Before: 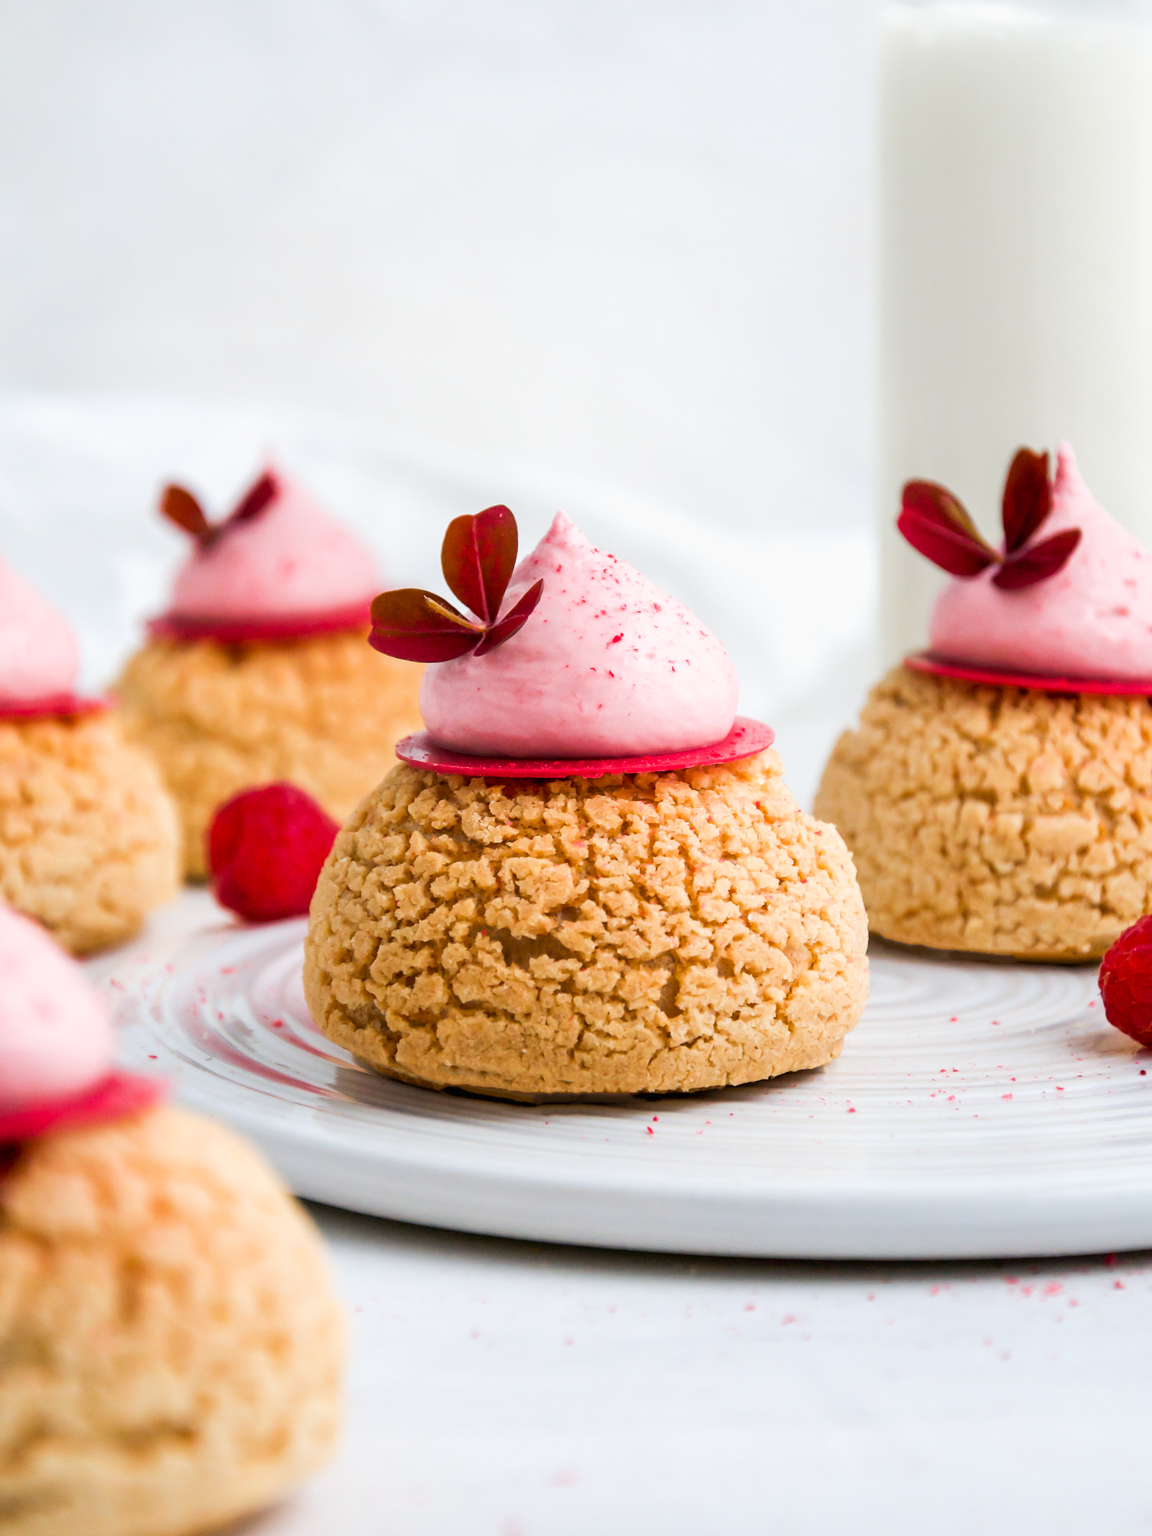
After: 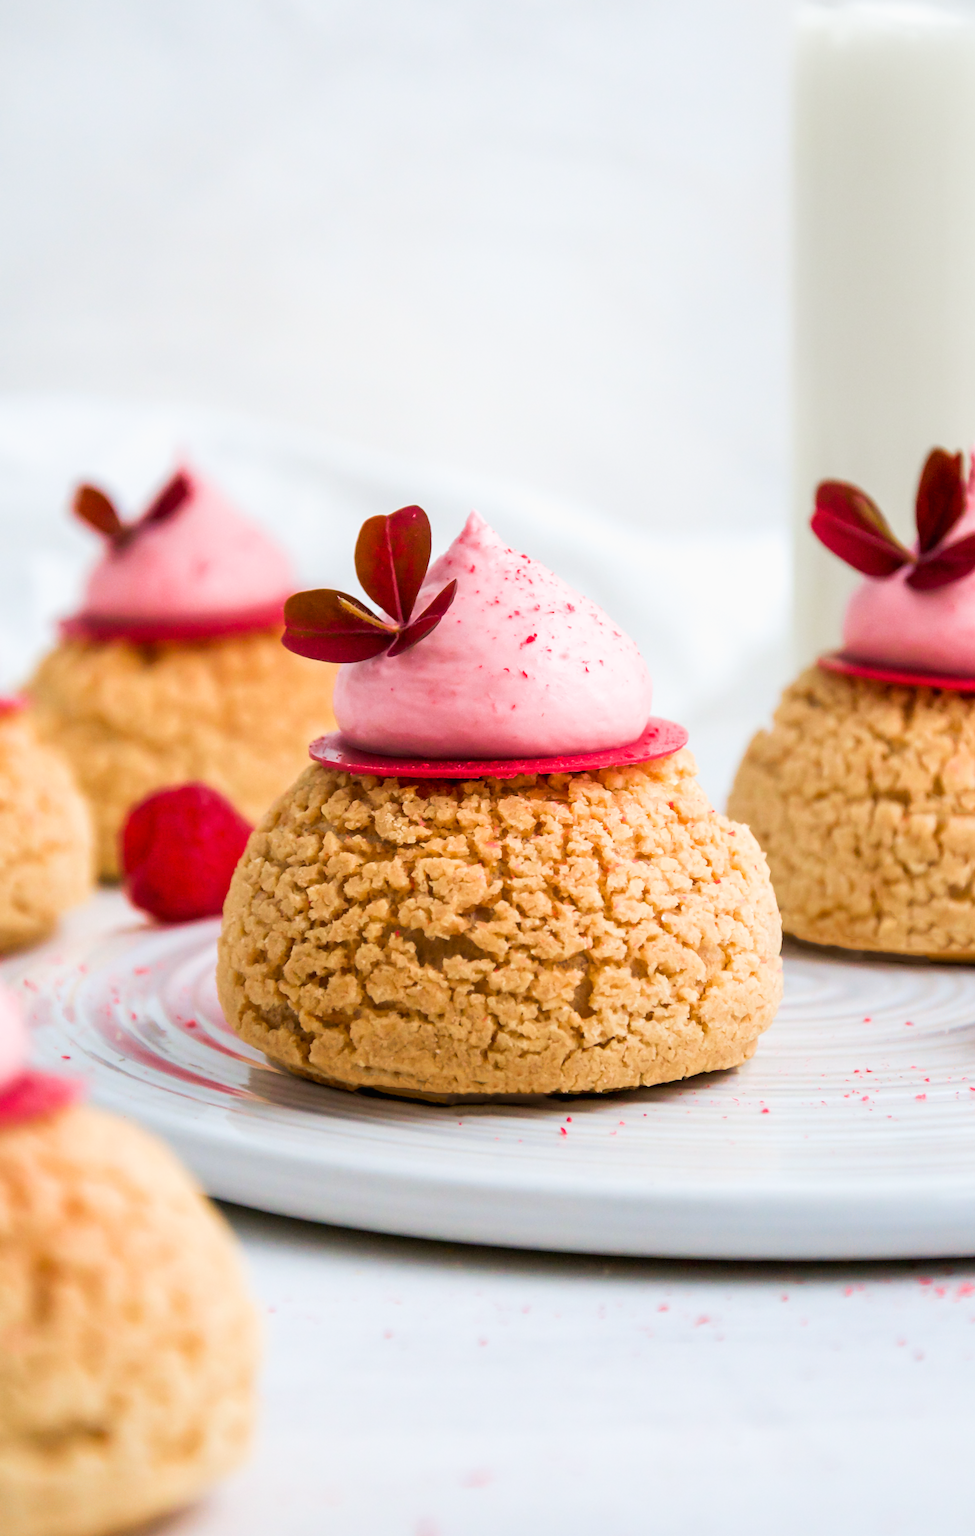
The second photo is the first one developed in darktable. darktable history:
velvia: on, module defaults
crop: left 7.551%, right 7.797%
